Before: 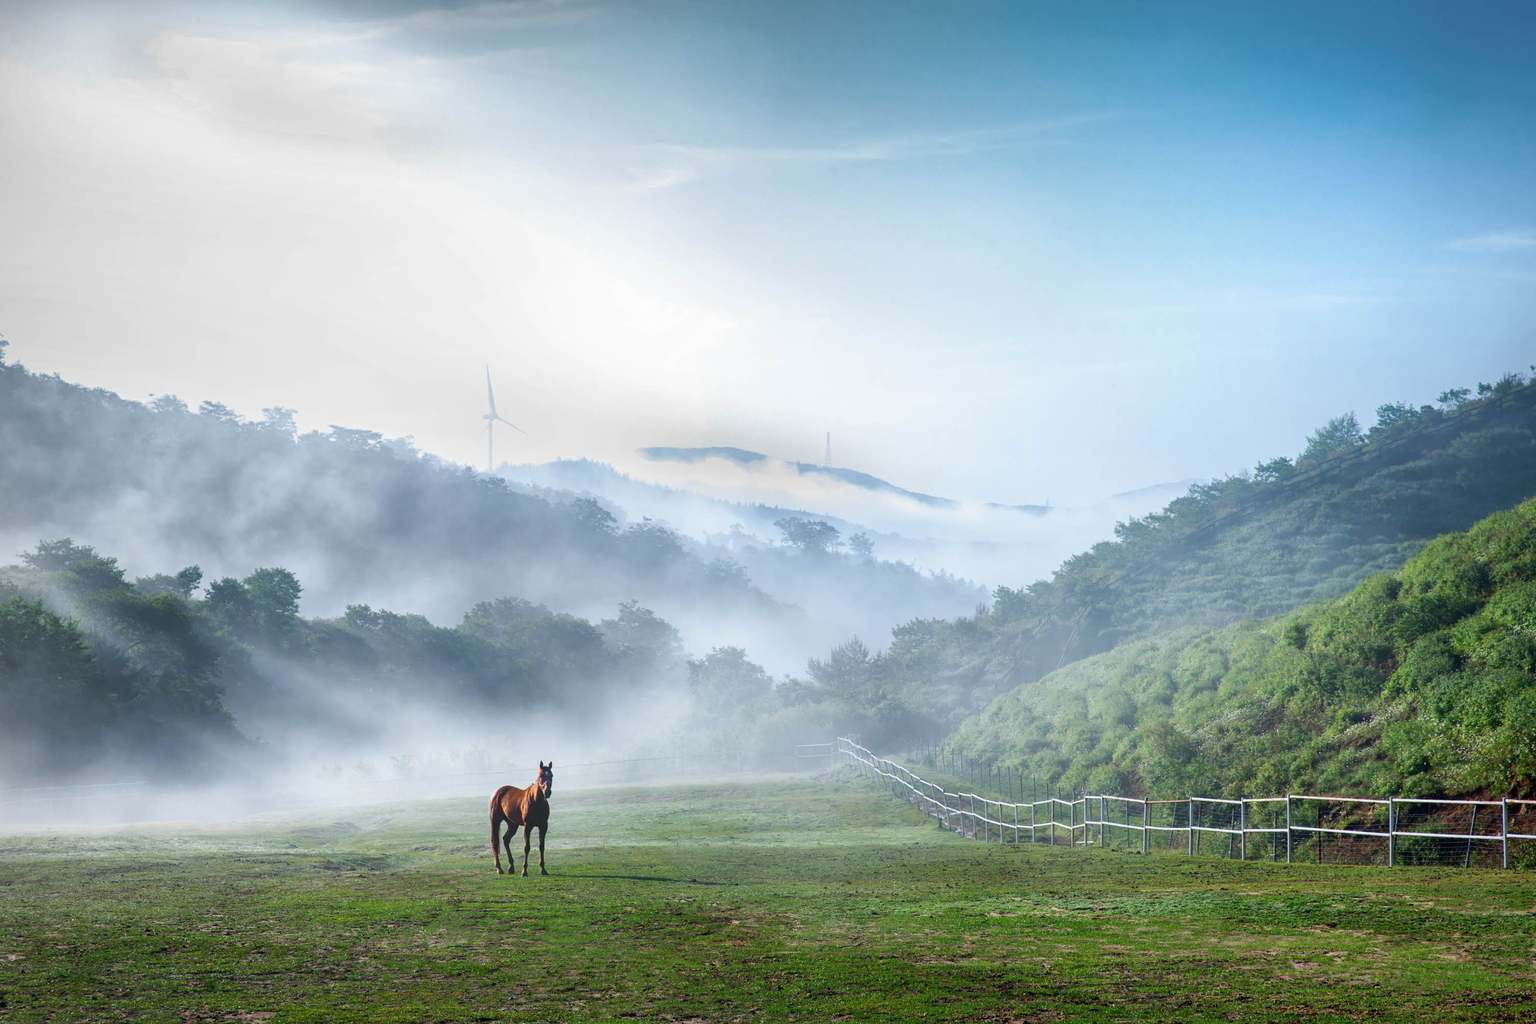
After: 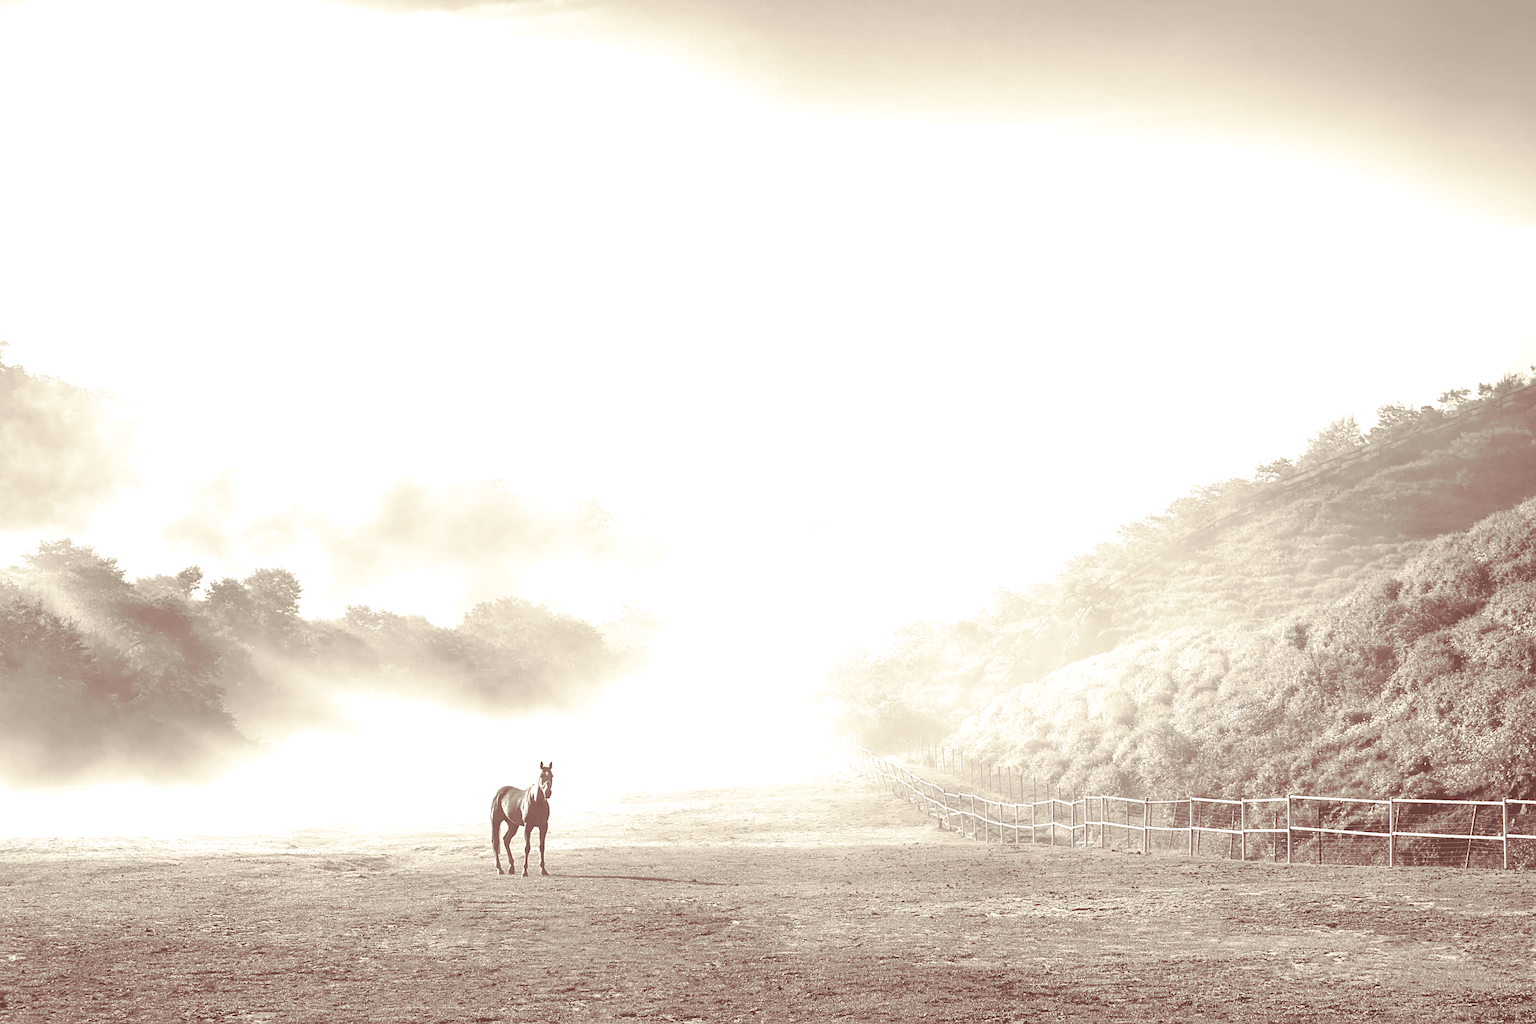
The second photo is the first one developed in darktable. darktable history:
colorize: hue 34.49°, saturation 35.33%, source mix 100%, version 1
white balance: red 1.138, green 0.996, blue 0.812
shadows and highlights: shadows -62.32, white point adjustment -5.22, highlights 61.59
sharpen: on, module defaults
lowpass: radius 0.1, contrast 0.85, saturation 1.1, unbound 0
split-toning: on, module defaults
